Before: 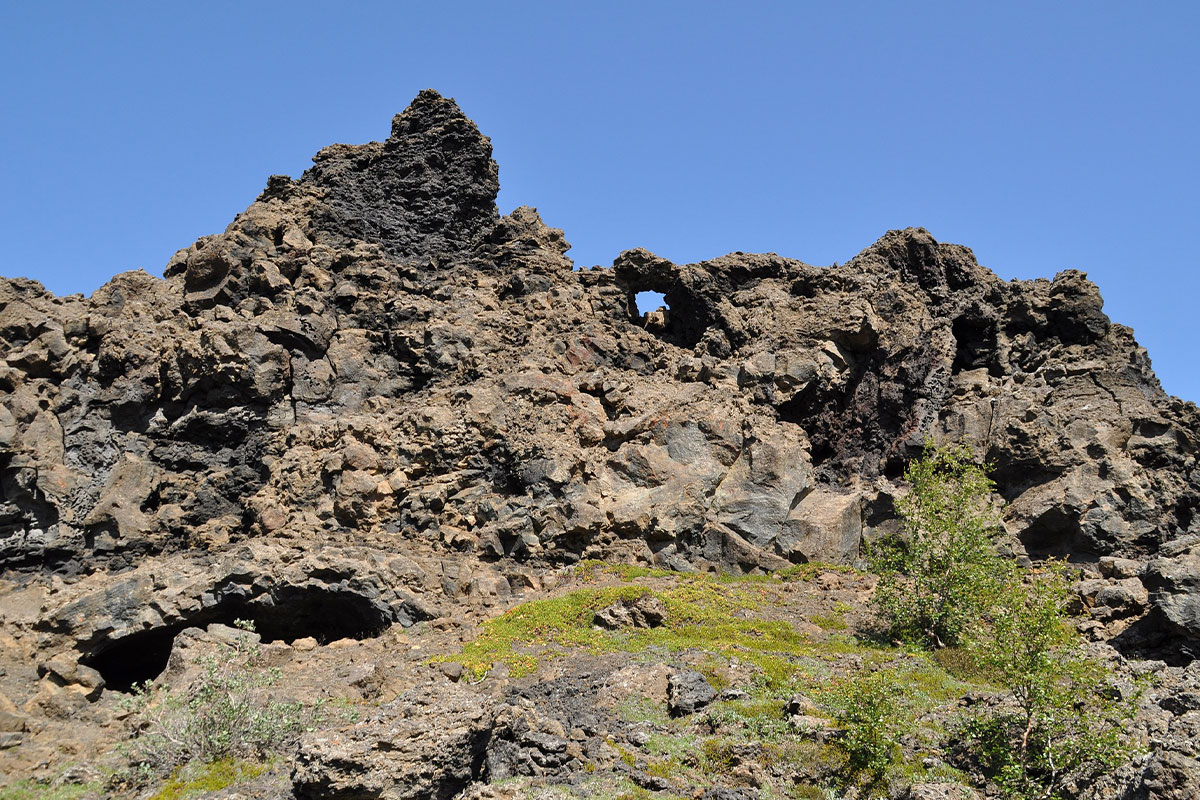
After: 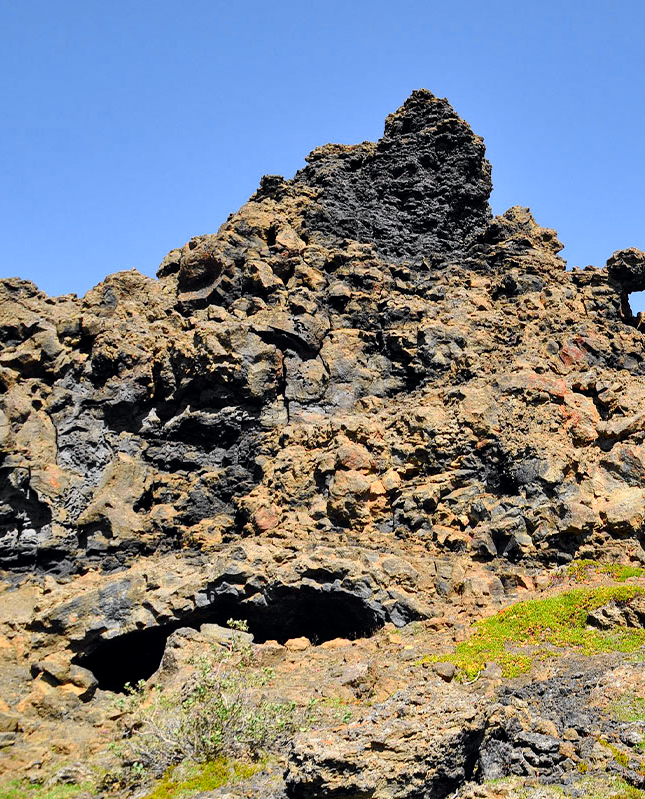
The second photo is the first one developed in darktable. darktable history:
local contrast: highlights 100%, shadows 100%, detail 120%, midtone range 0.2
contrast brightness saturation: contrast 0.04, saturation 0.07
shadows and highlights: soften with gaussian
tone curve: curves: ch0 [(0, 0) (0.071, 0.047) (0.266, 0.26) (0.491, 0.552) (0.753, 0.818) (1, 0.983)]; ch1 [(0, 0) (0.346, 0.307) (0.408, 0.369) (0.463, 0.443) (0.482, 0.493) (0.502, 0.5) (0.517, 0.518) (0.546, 0.587) (0.588, 0.643) (0.651, 0.709) (1, 1)]; ch2 [(0, 0) (0.346, 0.34) (0.434, 0.46) (0.485, 0.494) (0.5, 0.494) (0.517, 0.503) (0.535, 0.545) (0.583, 0.634) (0.625, 0.686) (1, 1)], color space Lab, independent channels, preserve colors none
crop: left 0.587%, right 45.588%, bottom 0.086%
